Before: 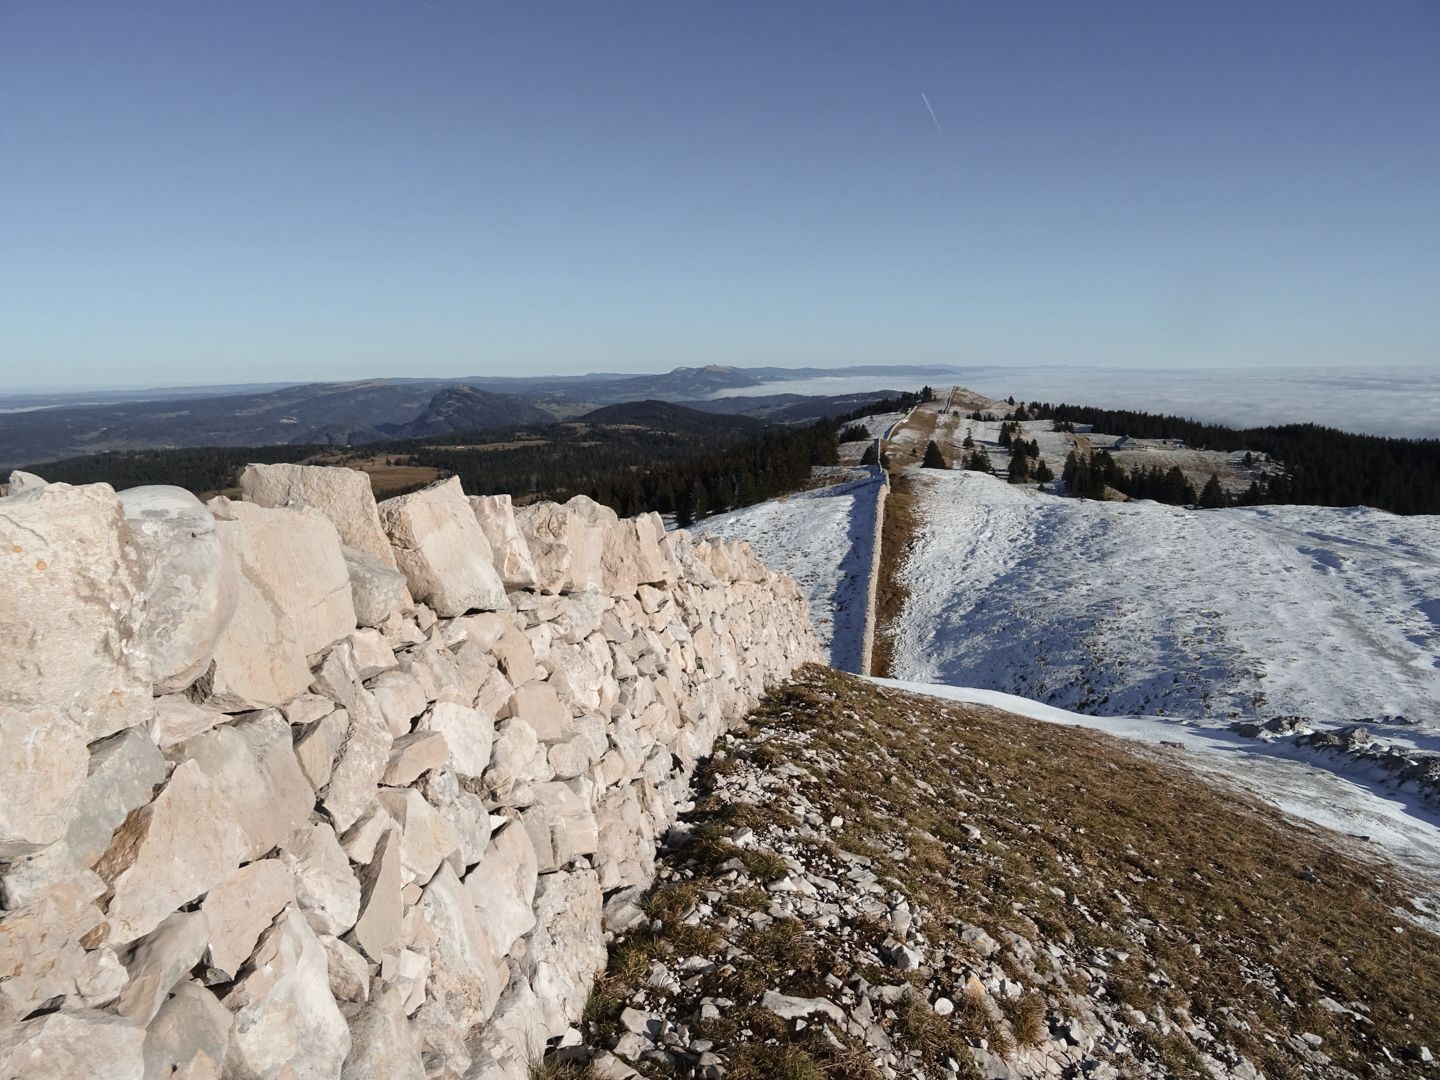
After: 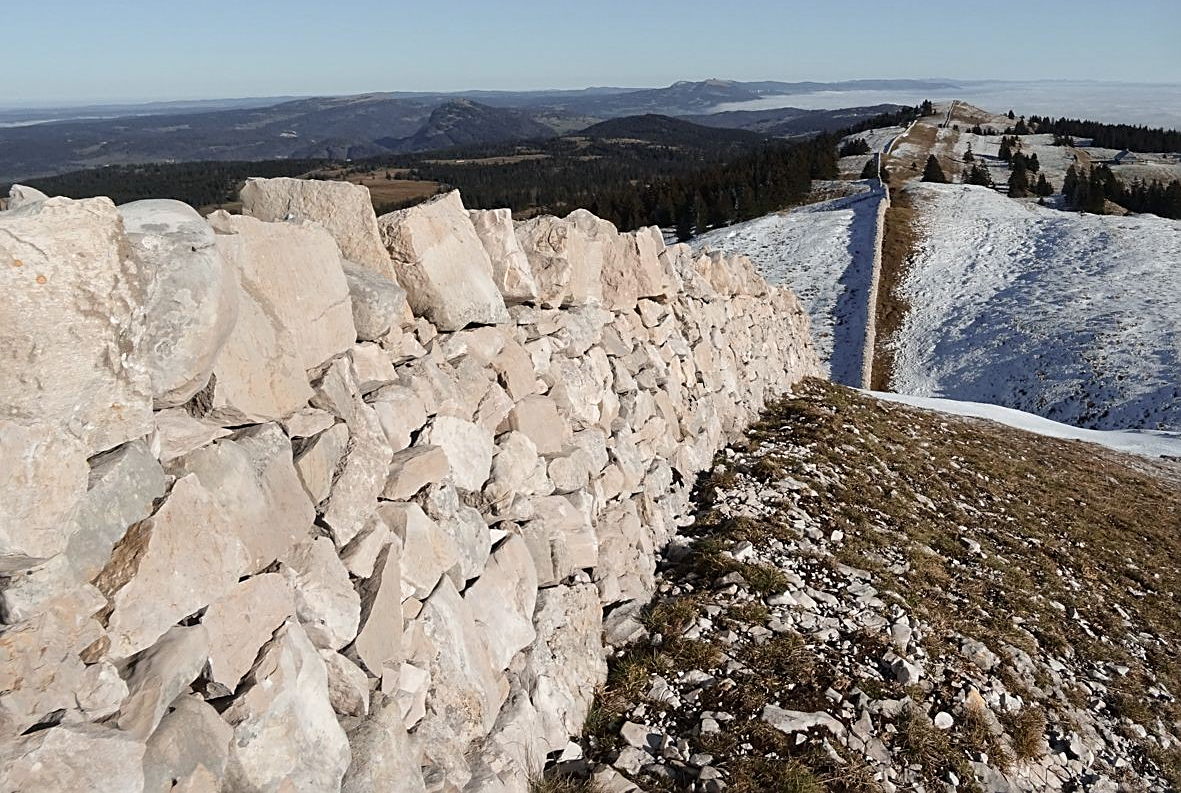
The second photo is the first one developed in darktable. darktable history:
crop: top 26.531%, right 17.959%
sharpen: on, module defaults
